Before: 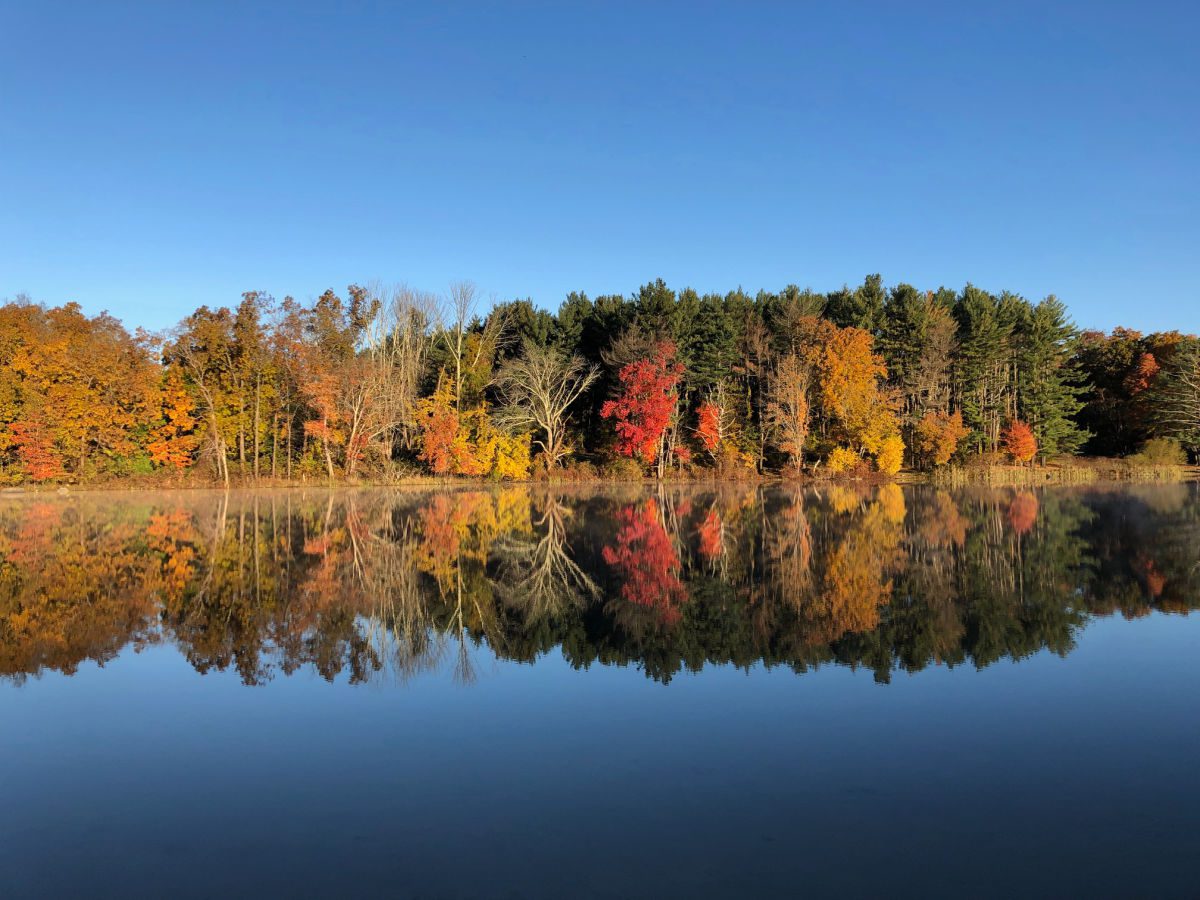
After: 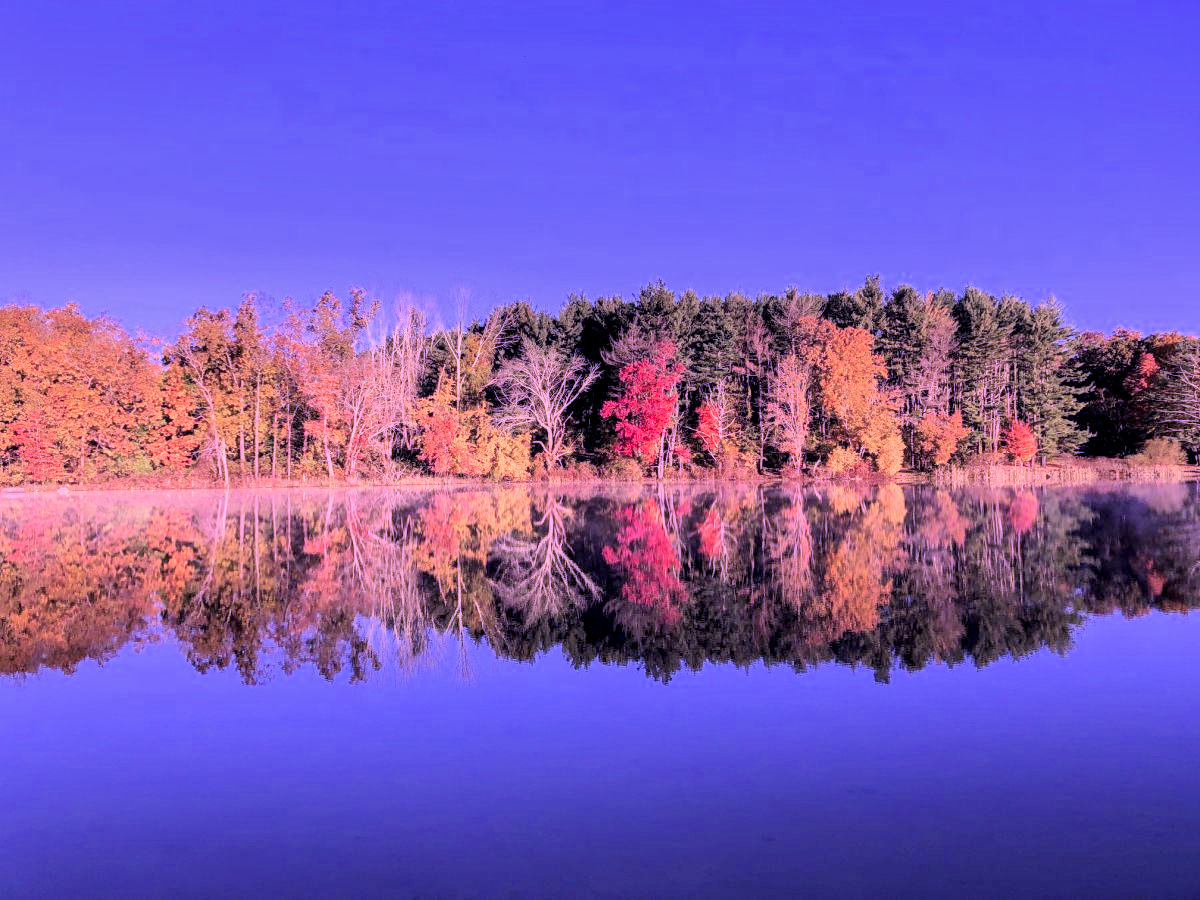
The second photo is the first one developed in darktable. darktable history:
filmic rgb: black relative exposure -7.65 EV, white relative exposure 4.56 EV, hardness 3.61, contrast 1.055, color science v6 (2022)
color calibration: gray › normalize channels true, illuminant custom, x 0.38, y 0.481, temperature 4469.82 K, gamut compression 0.024
local contrast: on, module defaults
exposure: exposure 0.949 EV, compensate highlight preservation false
color correction: highlights a* 3.56, highlights b* 5.12
